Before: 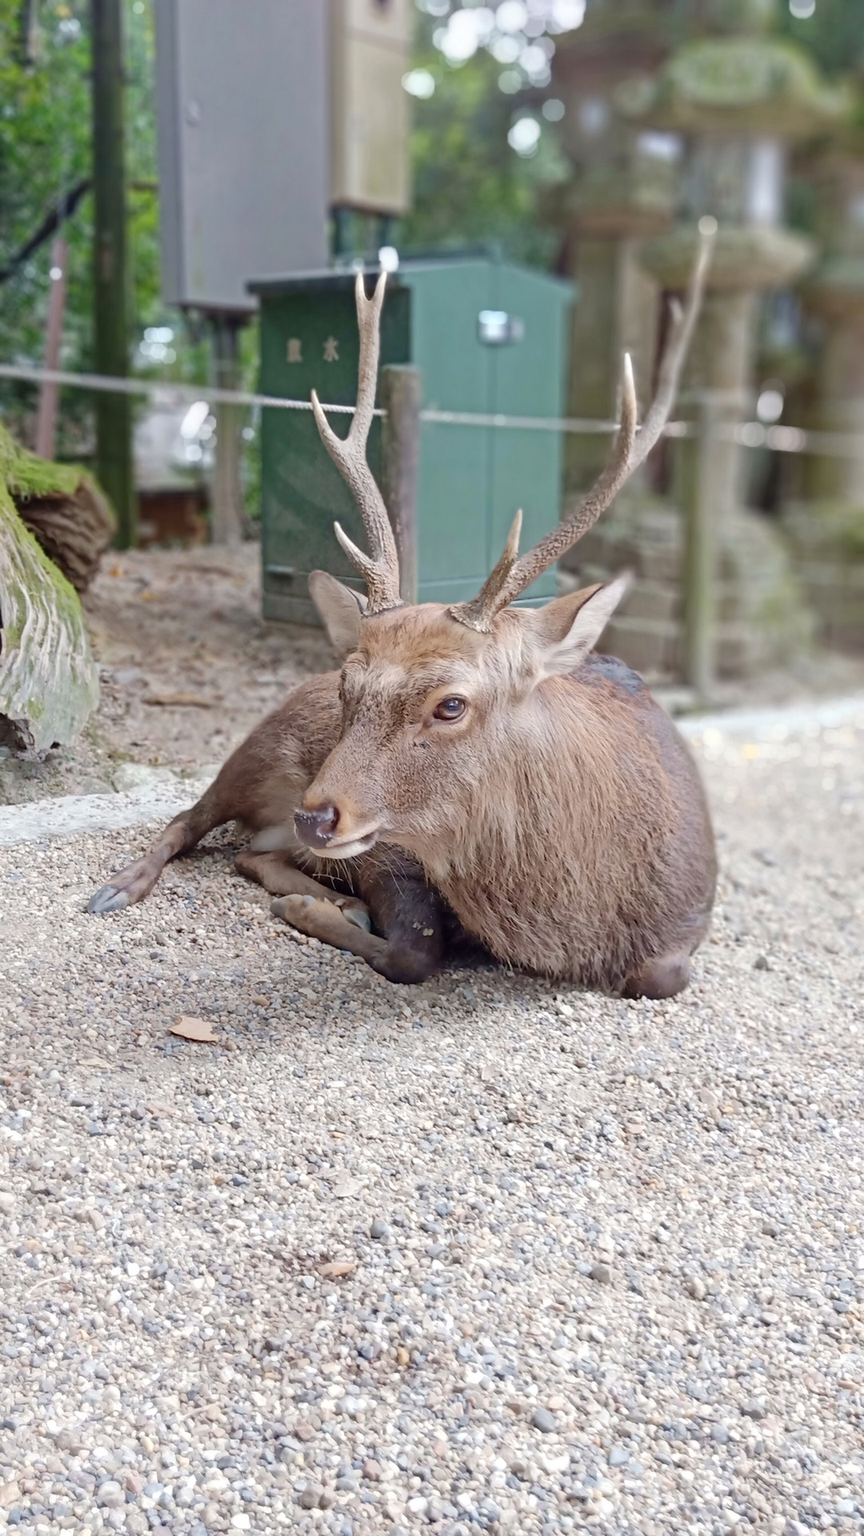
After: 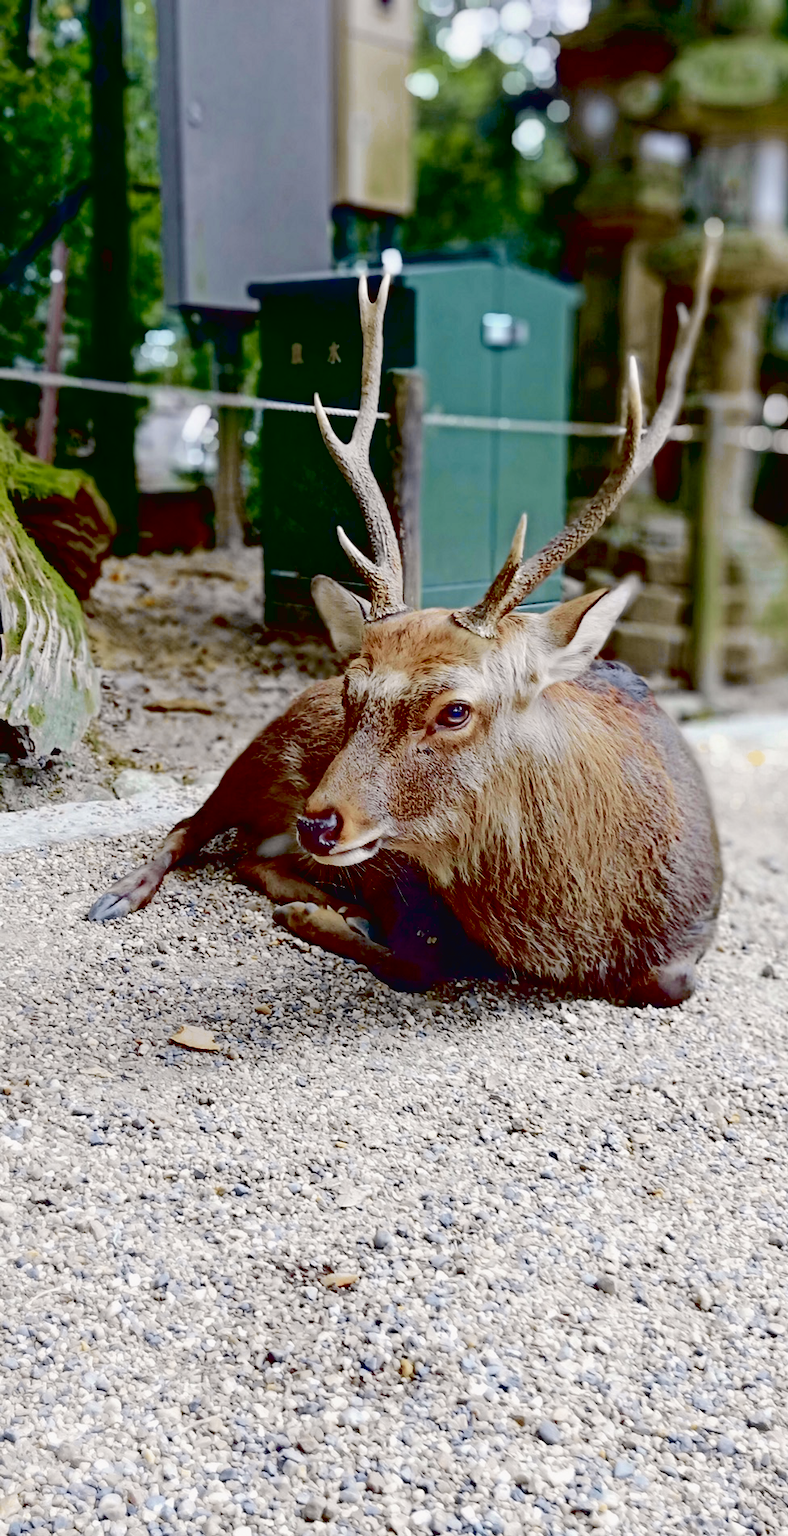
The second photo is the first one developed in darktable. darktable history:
exposure: black level correction 0.098, exposure -0.088 EV, compensate highlight preservation false
crop: right 9.509%, bottom 0.025%
tone curve: curves: ch0 [(0, 0.024) (0.049, 0.038) (0.176, 0.162) (0.33, 0.331) (0.432, 0.475) (0.601, 0.665) (0.843, 0.876) (1, 1)]; ch1 [(0, 0) (0.339, 0.358) (0.445, 0.439) (0.476, 0.47) (0.504, 0.504) (0.53, 0.511) (0.557, 0.558) (0.627, 0.635) (0.728, 0.746) (1, 1)]; ch2 [(0, 0) (0.327, 0.324) (0.417, 0.44) (0.46, 0.453) (0.502, 0.504) (0.526, 0.52) (0.54, 0.564) (0.606, 0.626) (0.76, 0.75) (1, 1)], color space Lab, independent channels, preserve colors none
color zones: curves: ch0 [(0, 0.425) (0.143, 0.422) (0.286, 0.42) (0.429, 0.419) (0.571, 0.419) (0.714, 0.42) (0.857, 0.422) (1, 0.425)]
